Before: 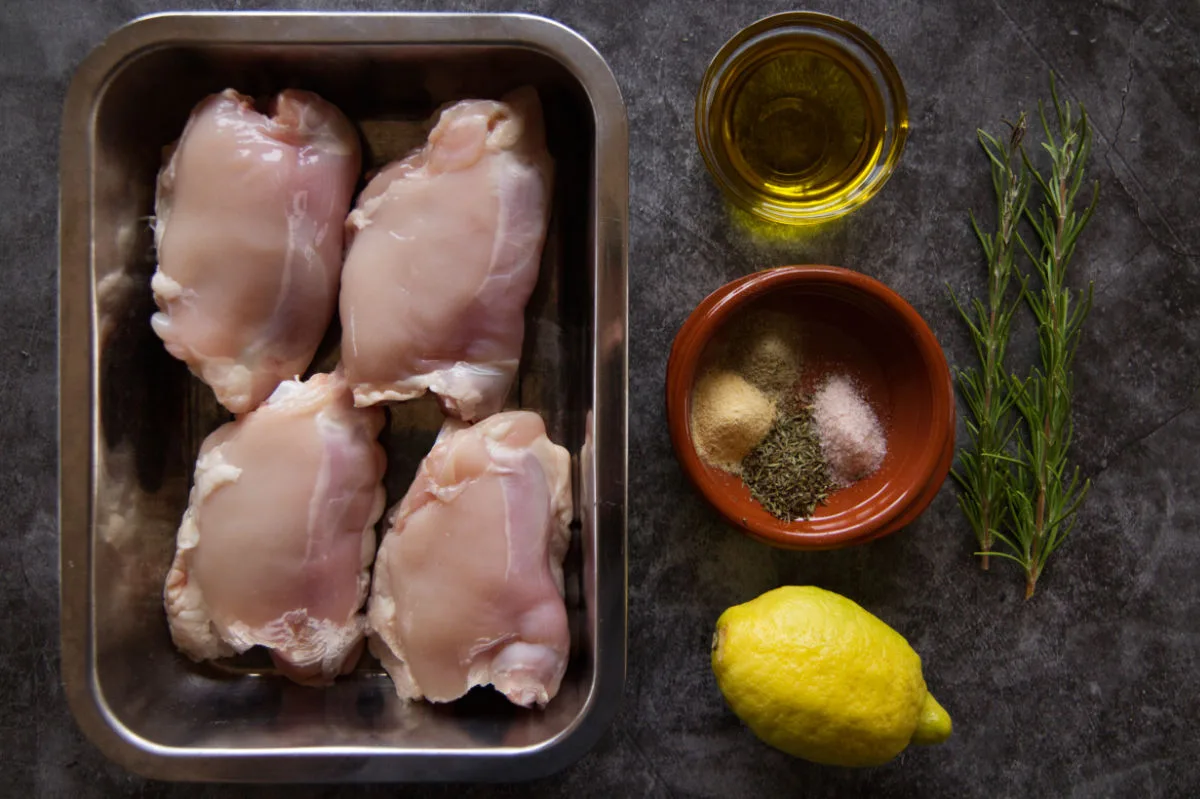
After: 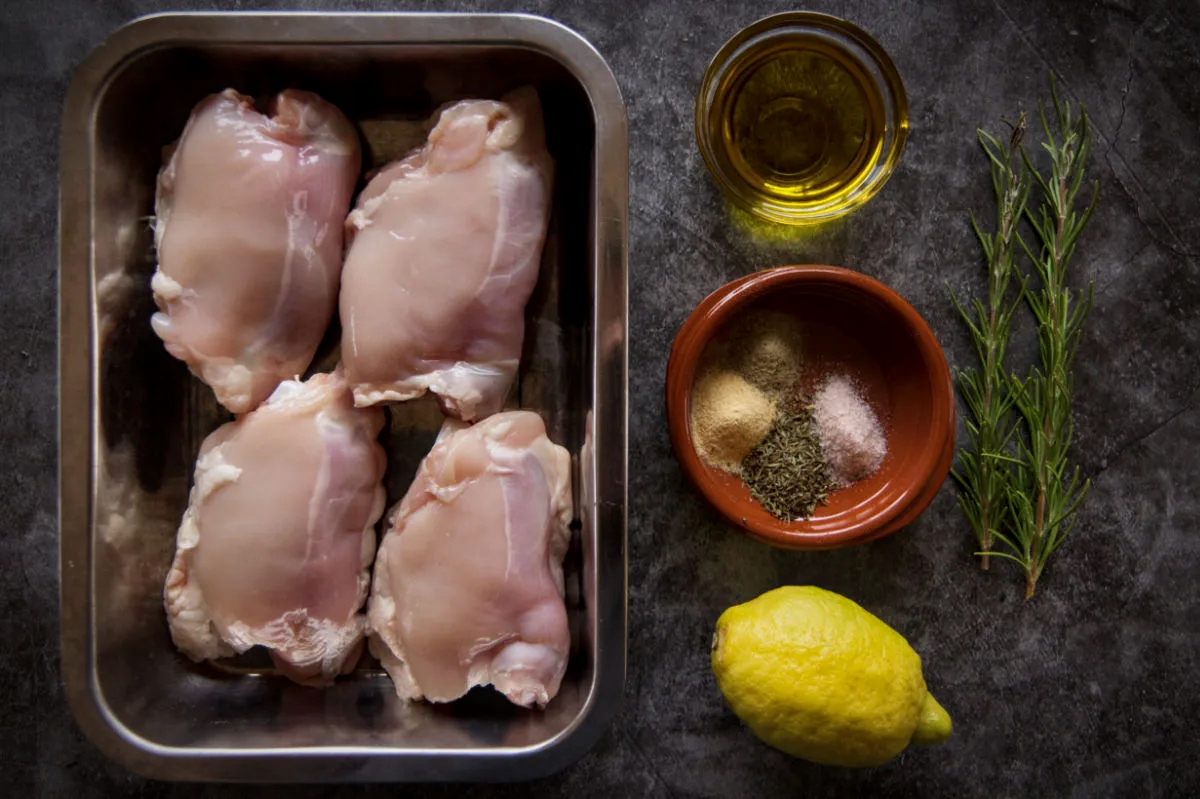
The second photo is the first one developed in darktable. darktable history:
exposure: exposure -0.06 EV, compensate exposure bias true, compensate highlight preservation false
vignetting: brightness -0.631, saturation -0.015, automatic ratio true
local contrast: on, module defaults
